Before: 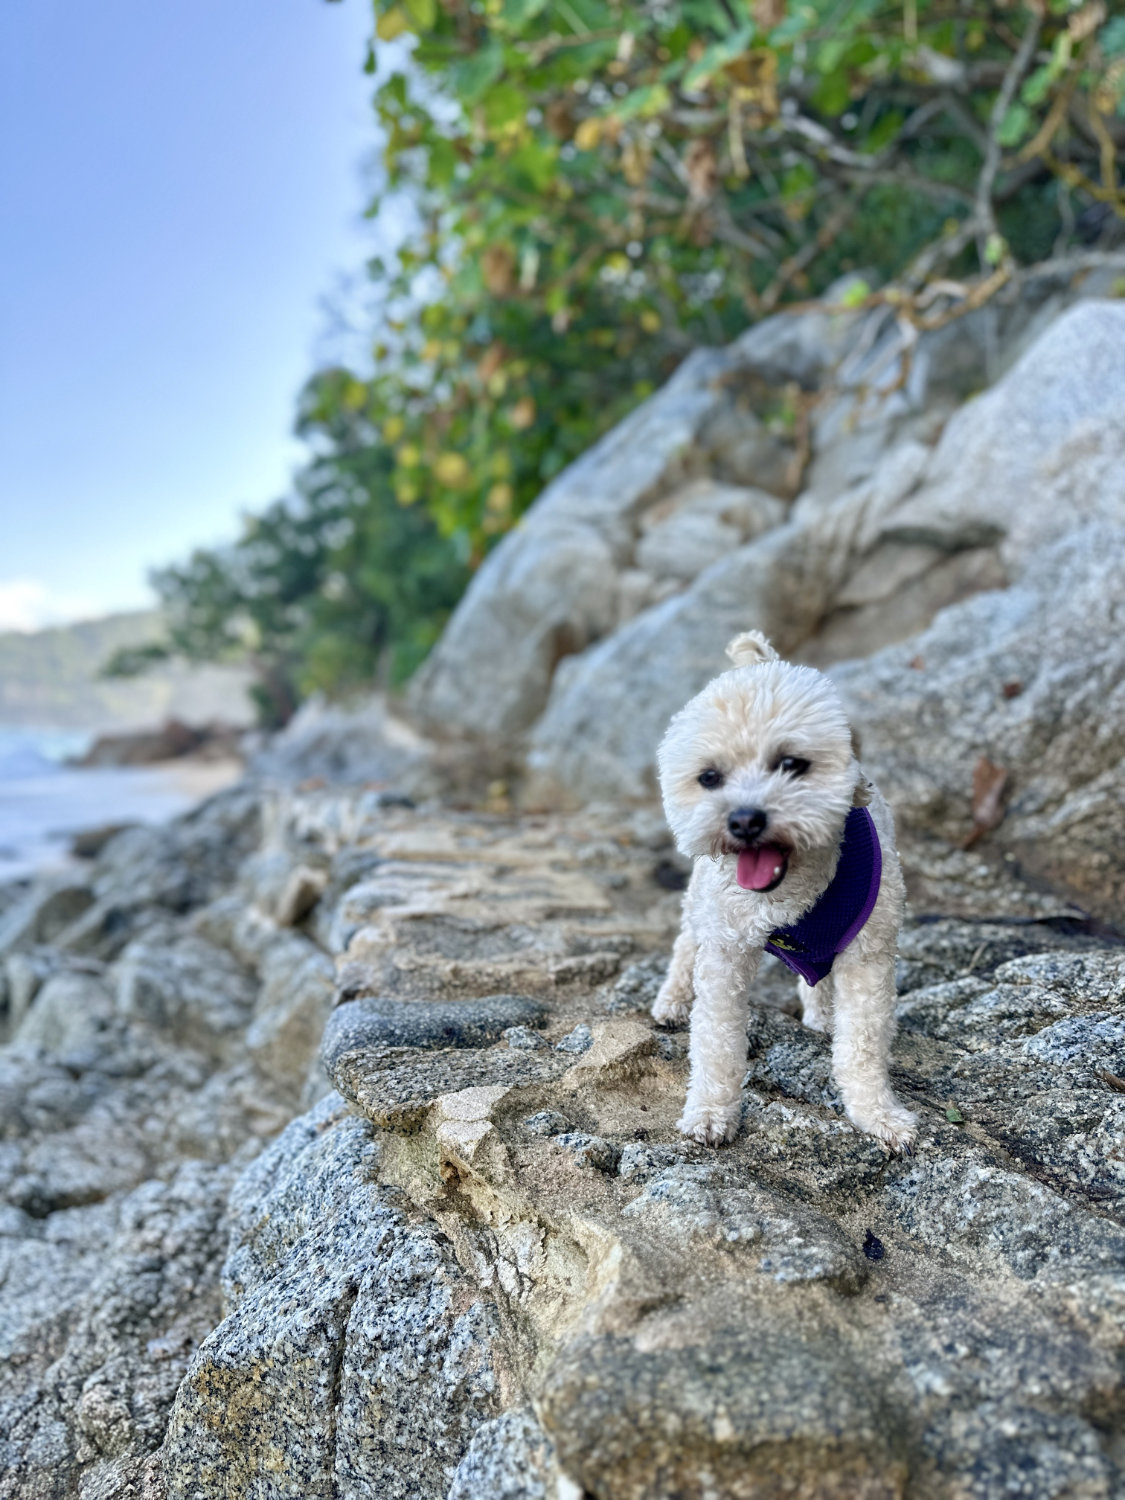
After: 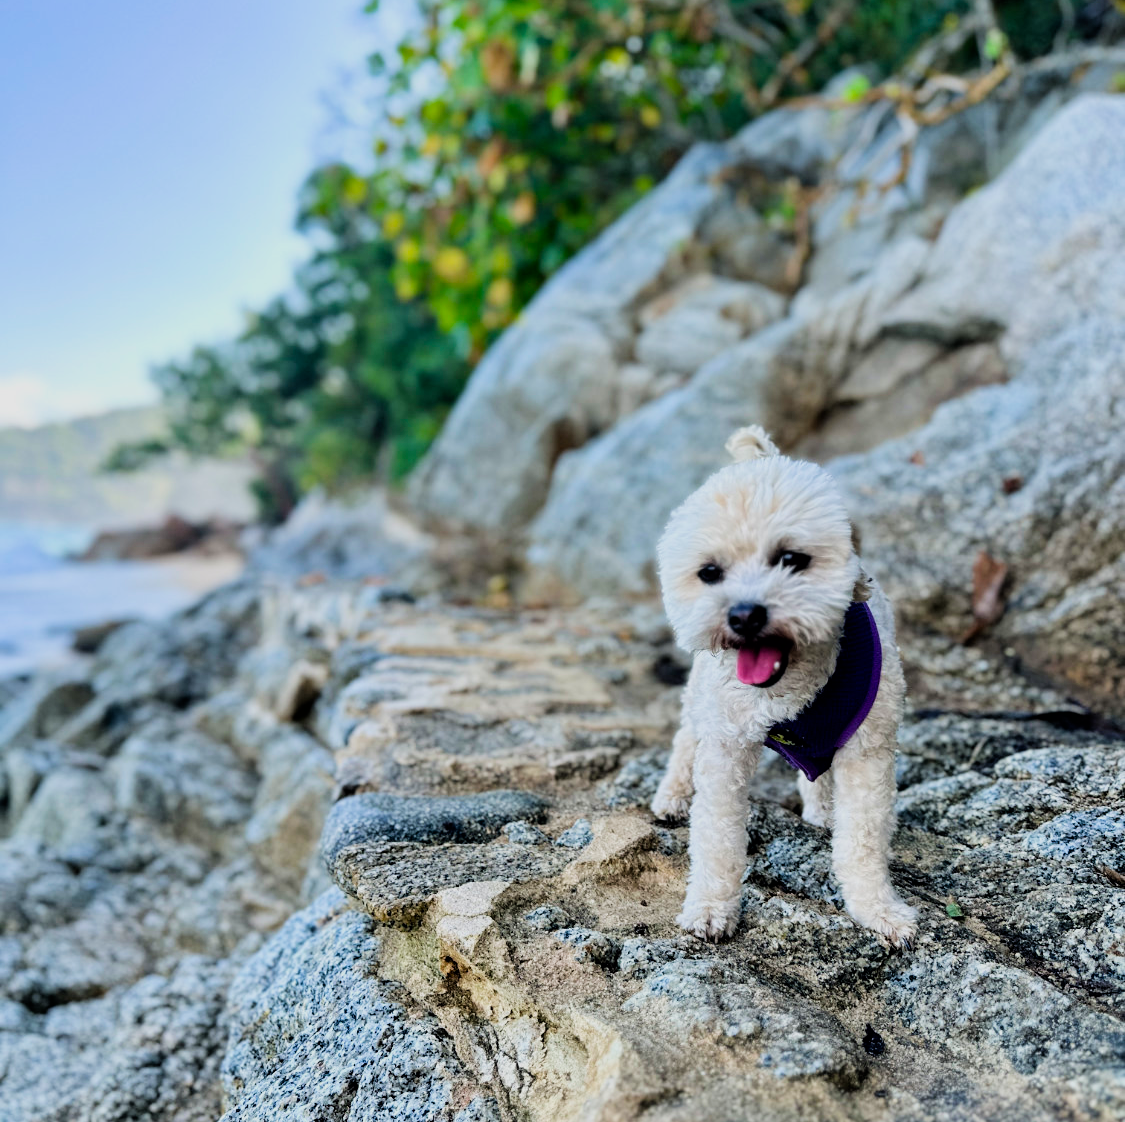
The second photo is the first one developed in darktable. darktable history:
filmic rgb: black relative exposure -5.1 EV, white relative exposure 3.98 EV, hardness 2.87, contrast 1.298, highlights saturation mix -30.53%
color correction: highlights b* 0.016, saturation 1.26
crop: top 13.709%, bottom 11.473%
